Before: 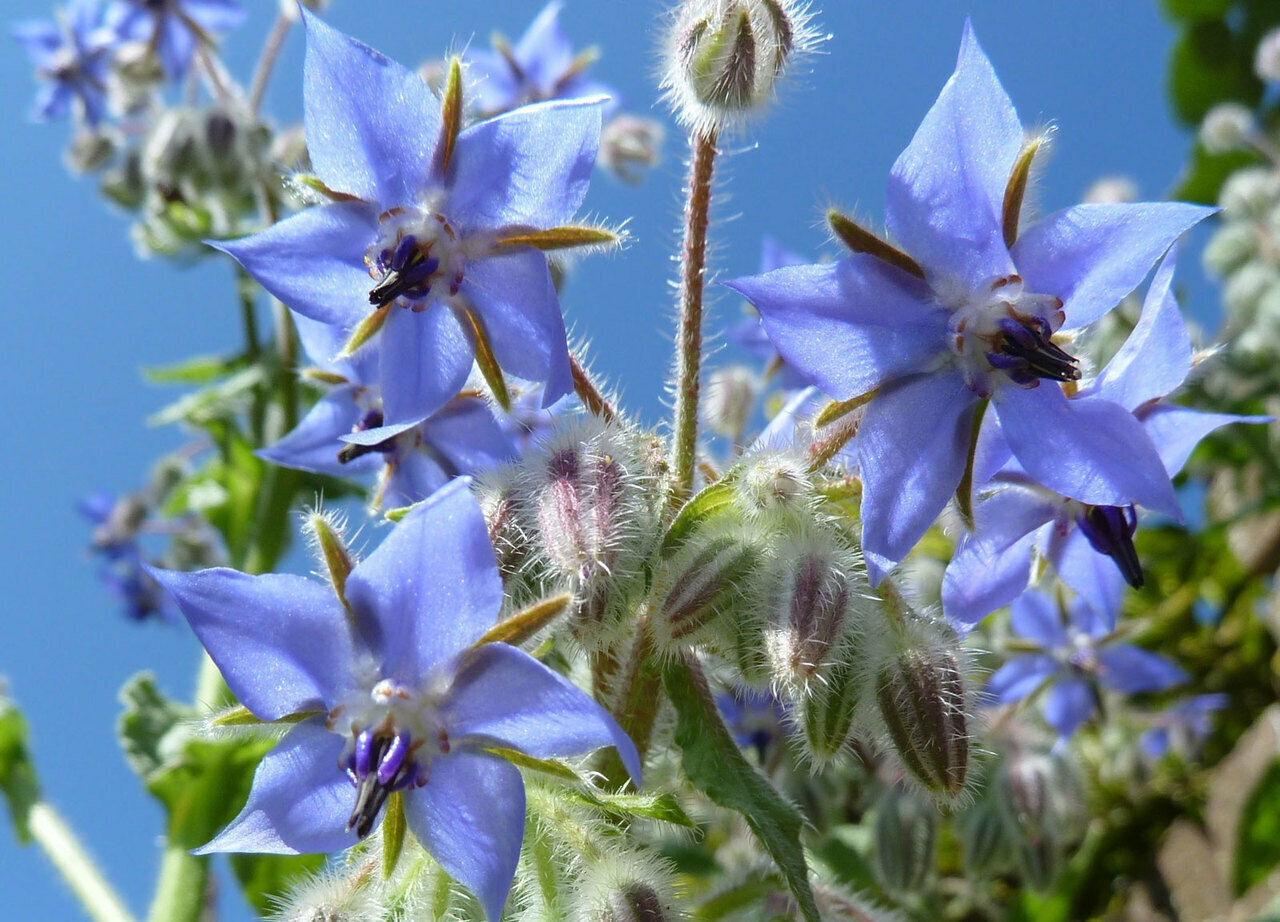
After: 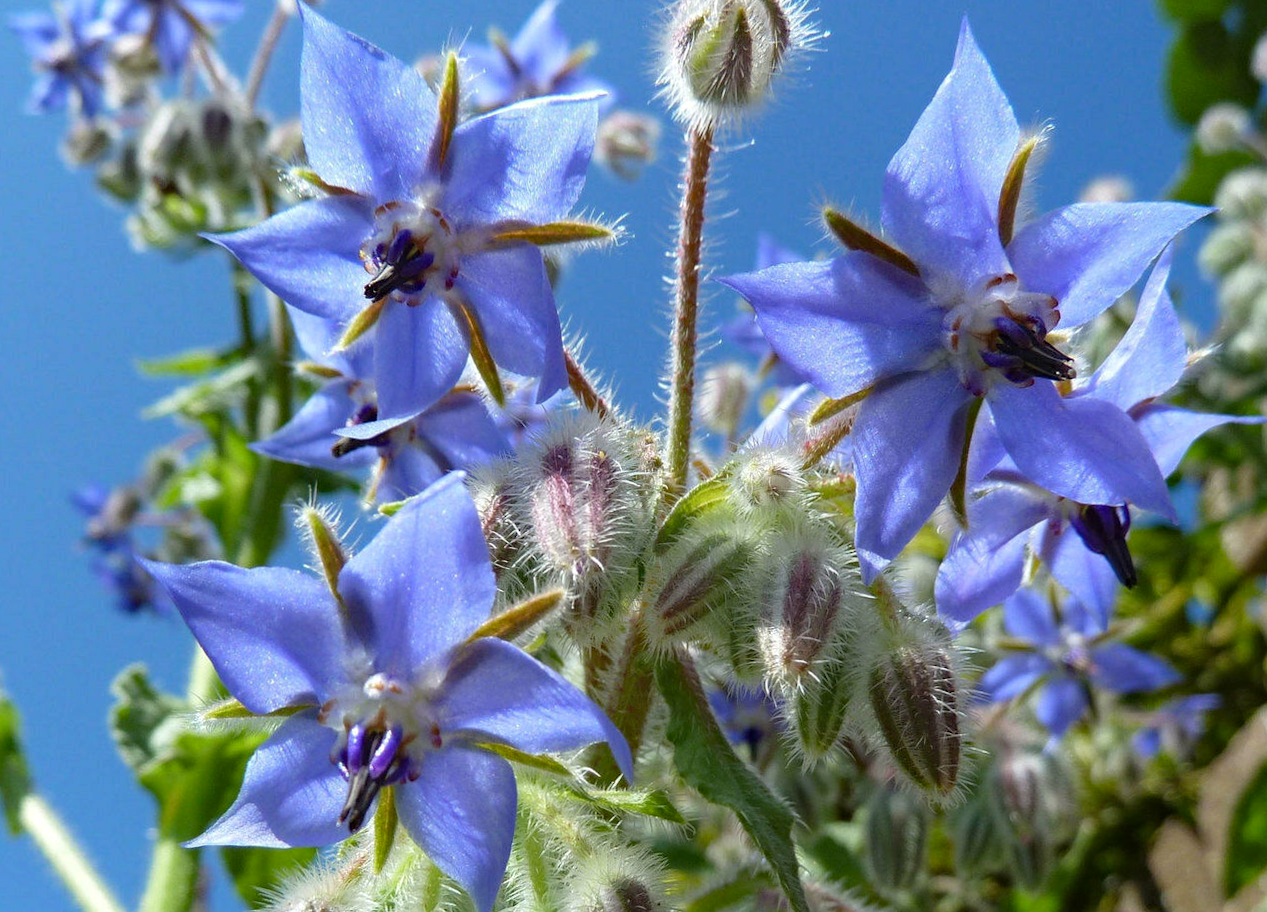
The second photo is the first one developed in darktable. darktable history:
crop and rotate: angle -0.414°
tone equalizer: on, module defaults
haze removal: compatibility mode true, adaptive false
